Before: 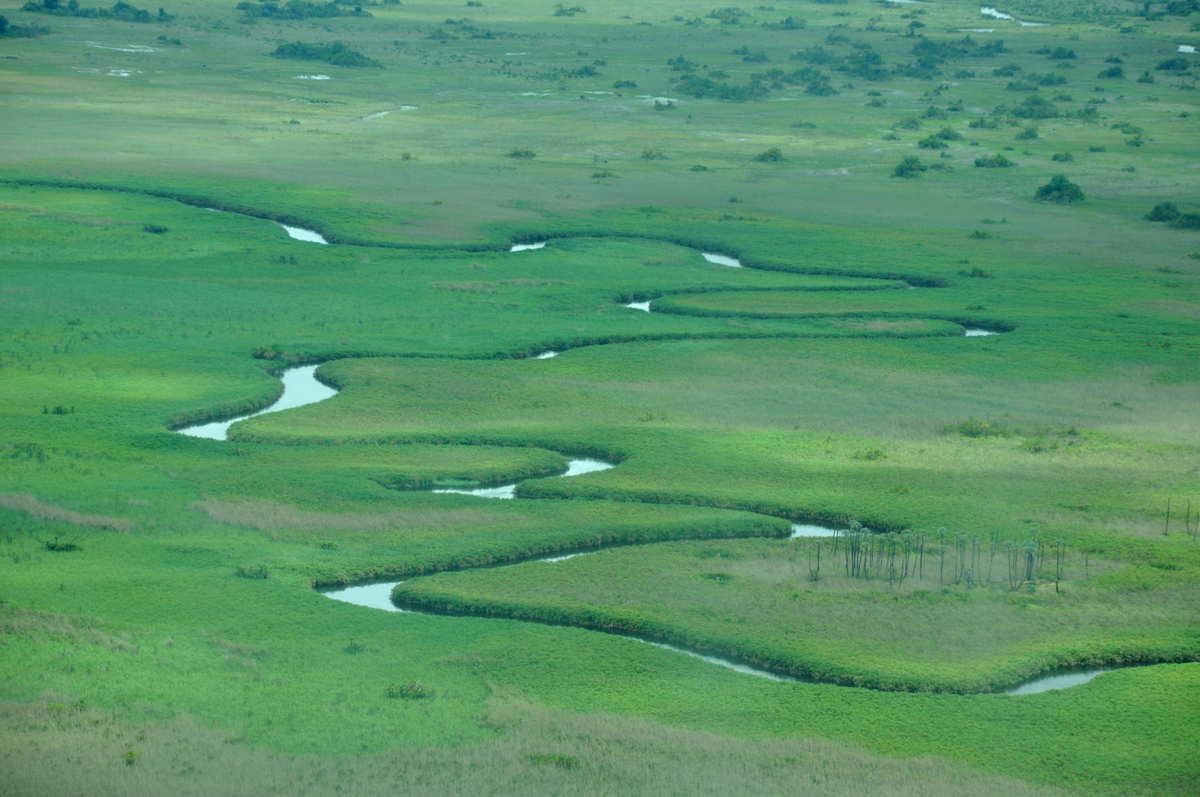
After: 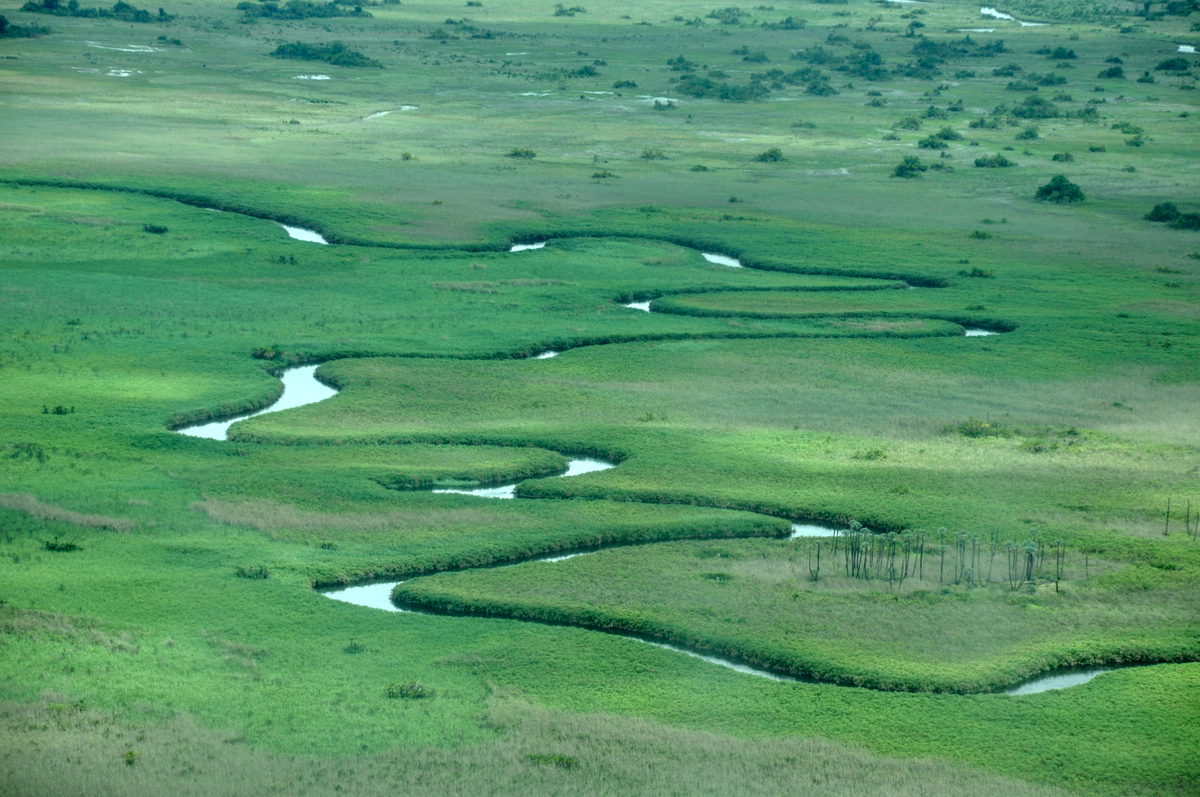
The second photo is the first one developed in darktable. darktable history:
local contrast: highlights 60%, shadows 64%, detail 160%
